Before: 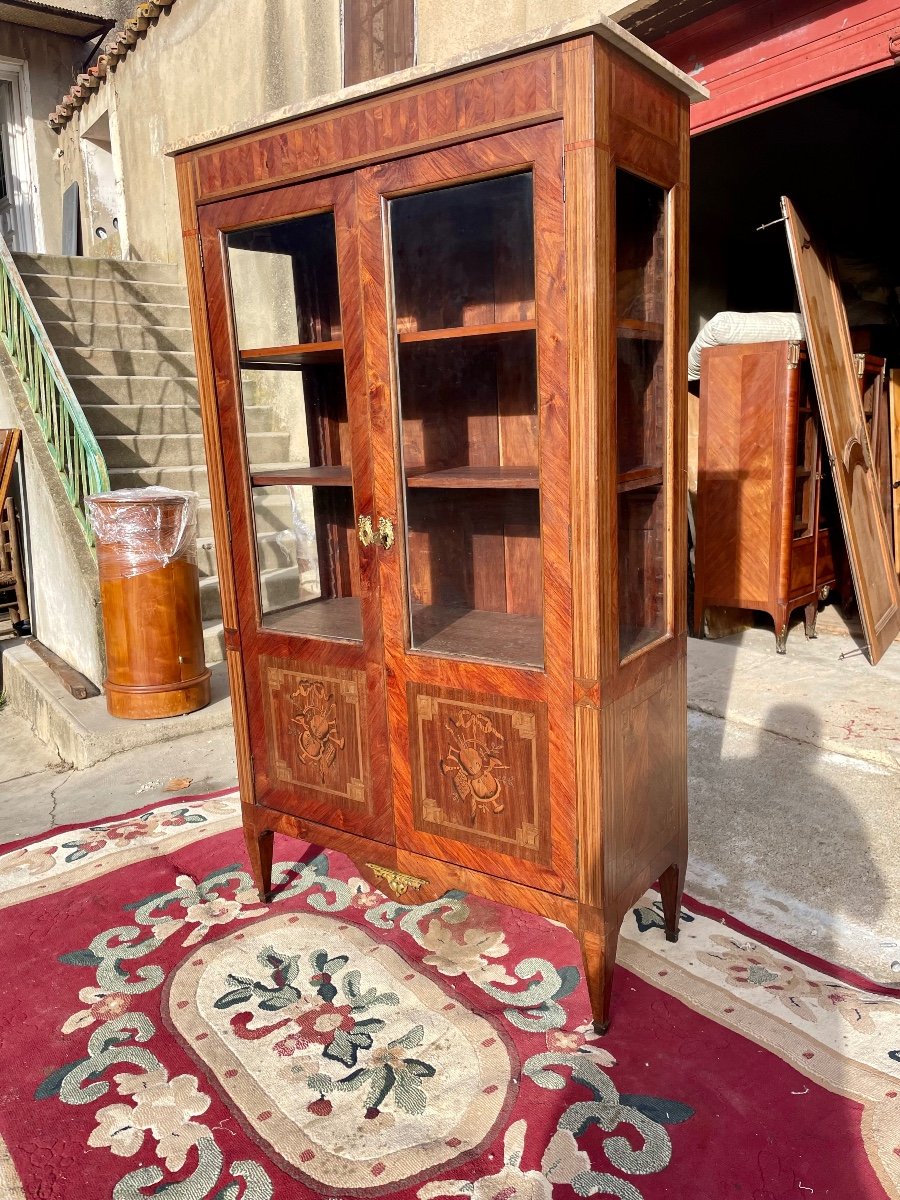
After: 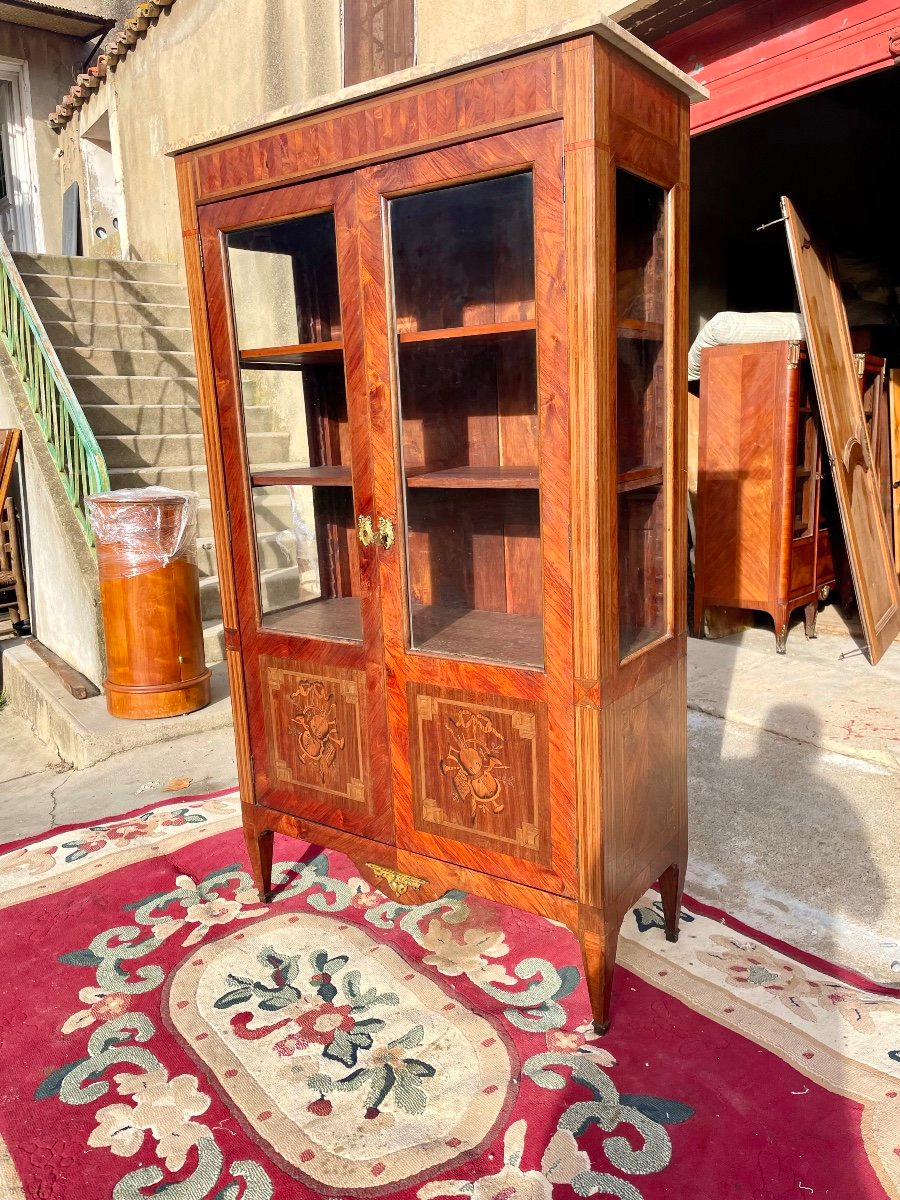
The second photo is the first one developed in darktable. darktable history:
contrast brightness saturation: contrast 0.071, brightness 0.073, saturation 0.185
